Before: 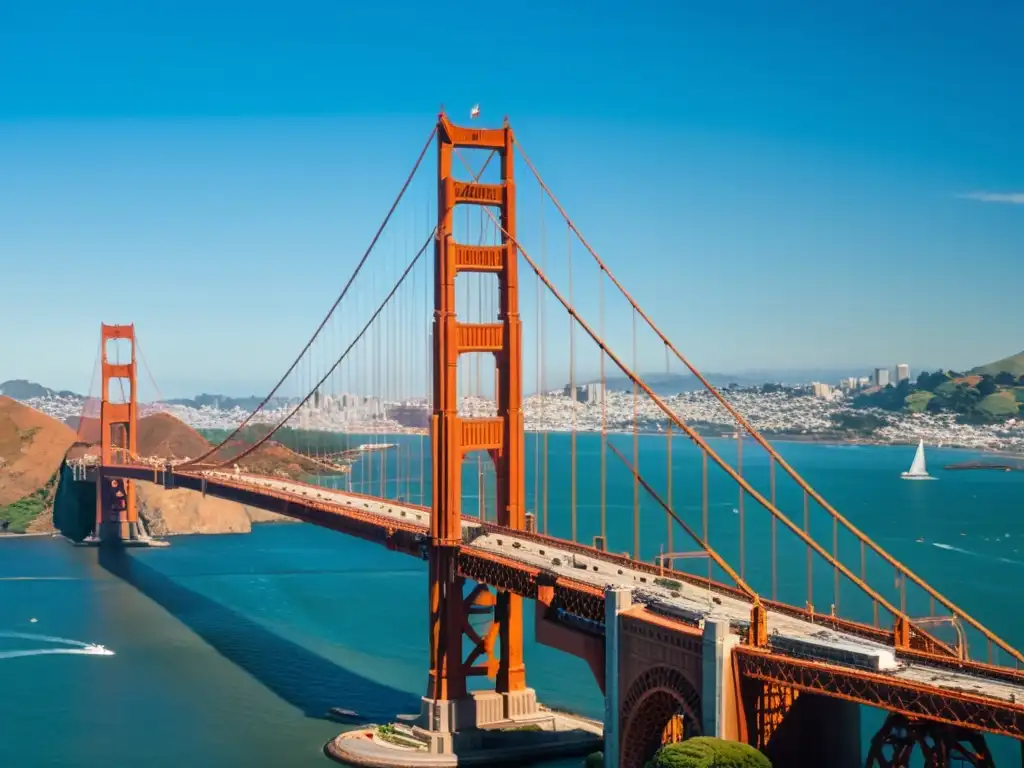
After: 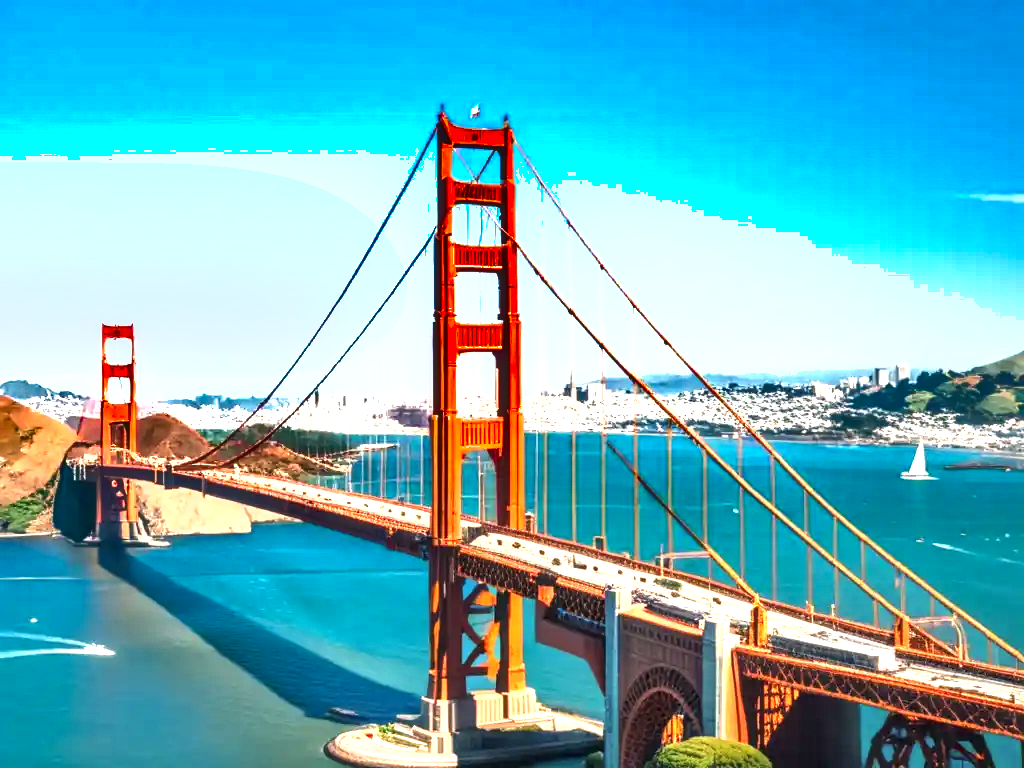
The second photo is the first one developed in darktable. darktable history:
local contrast: on, module defaults
exposure: black level correction 0, exposure 1.456 EV, compensate highlight preservation false
shadows and highlights: radius 100.33, shadows 50.43, highlights -65.56, shadows color adjustment 97.67%, soften with gaussian
